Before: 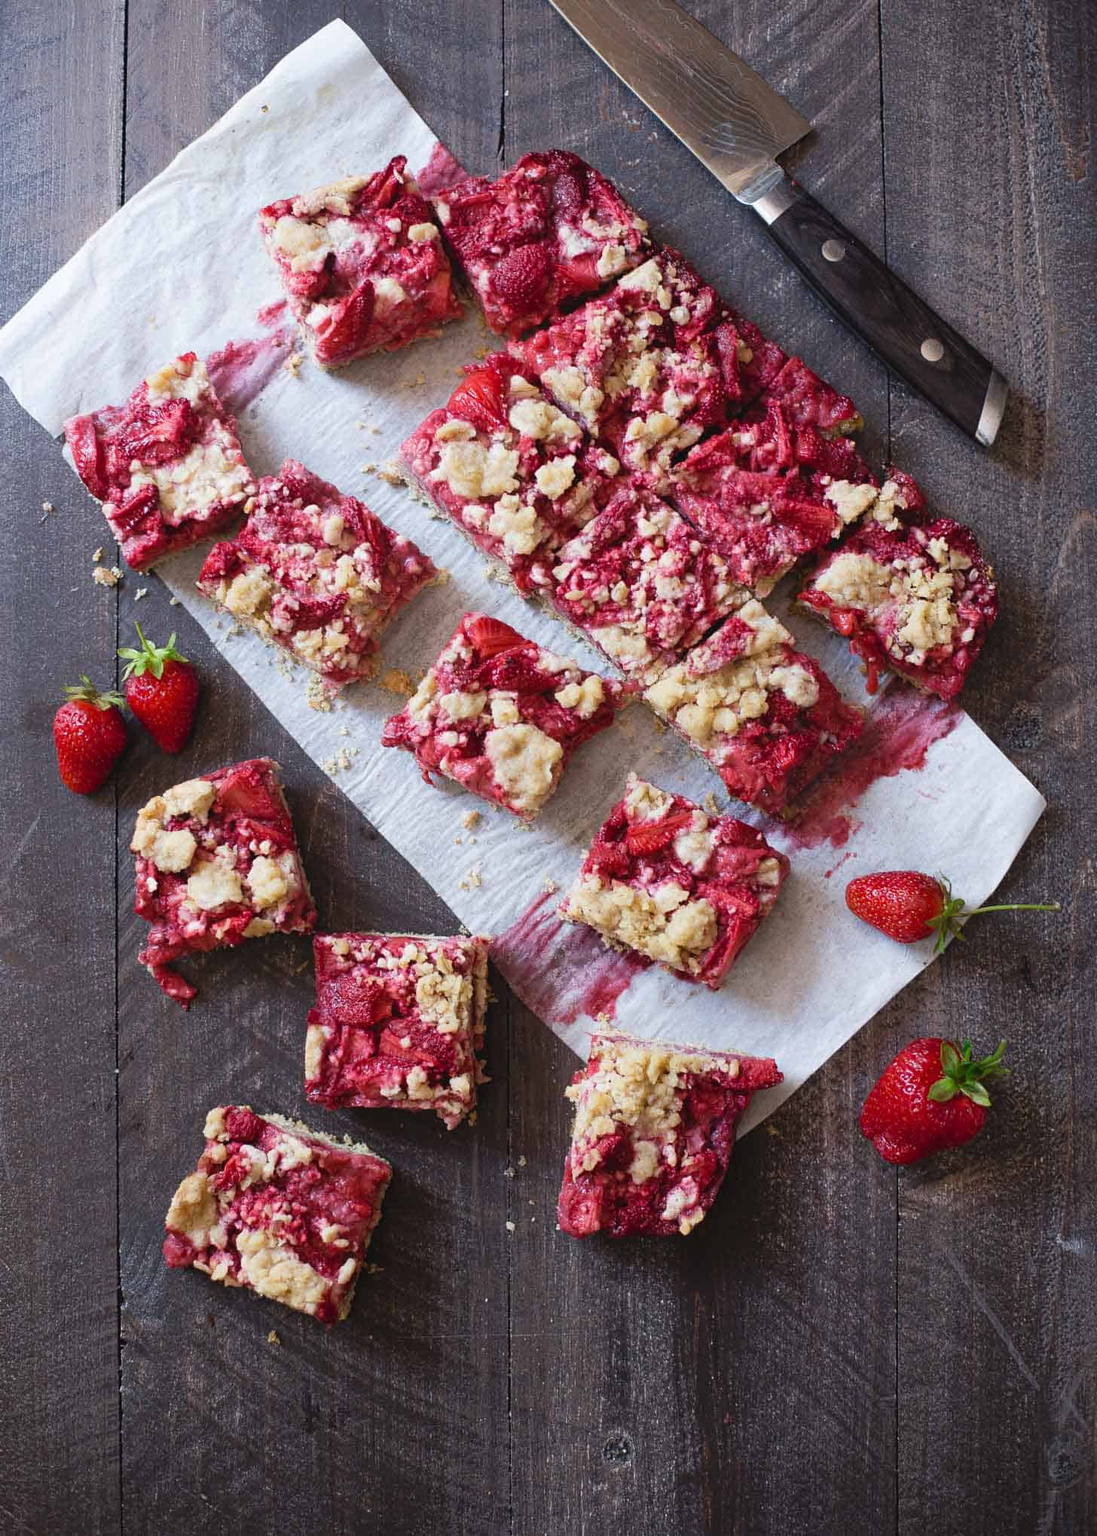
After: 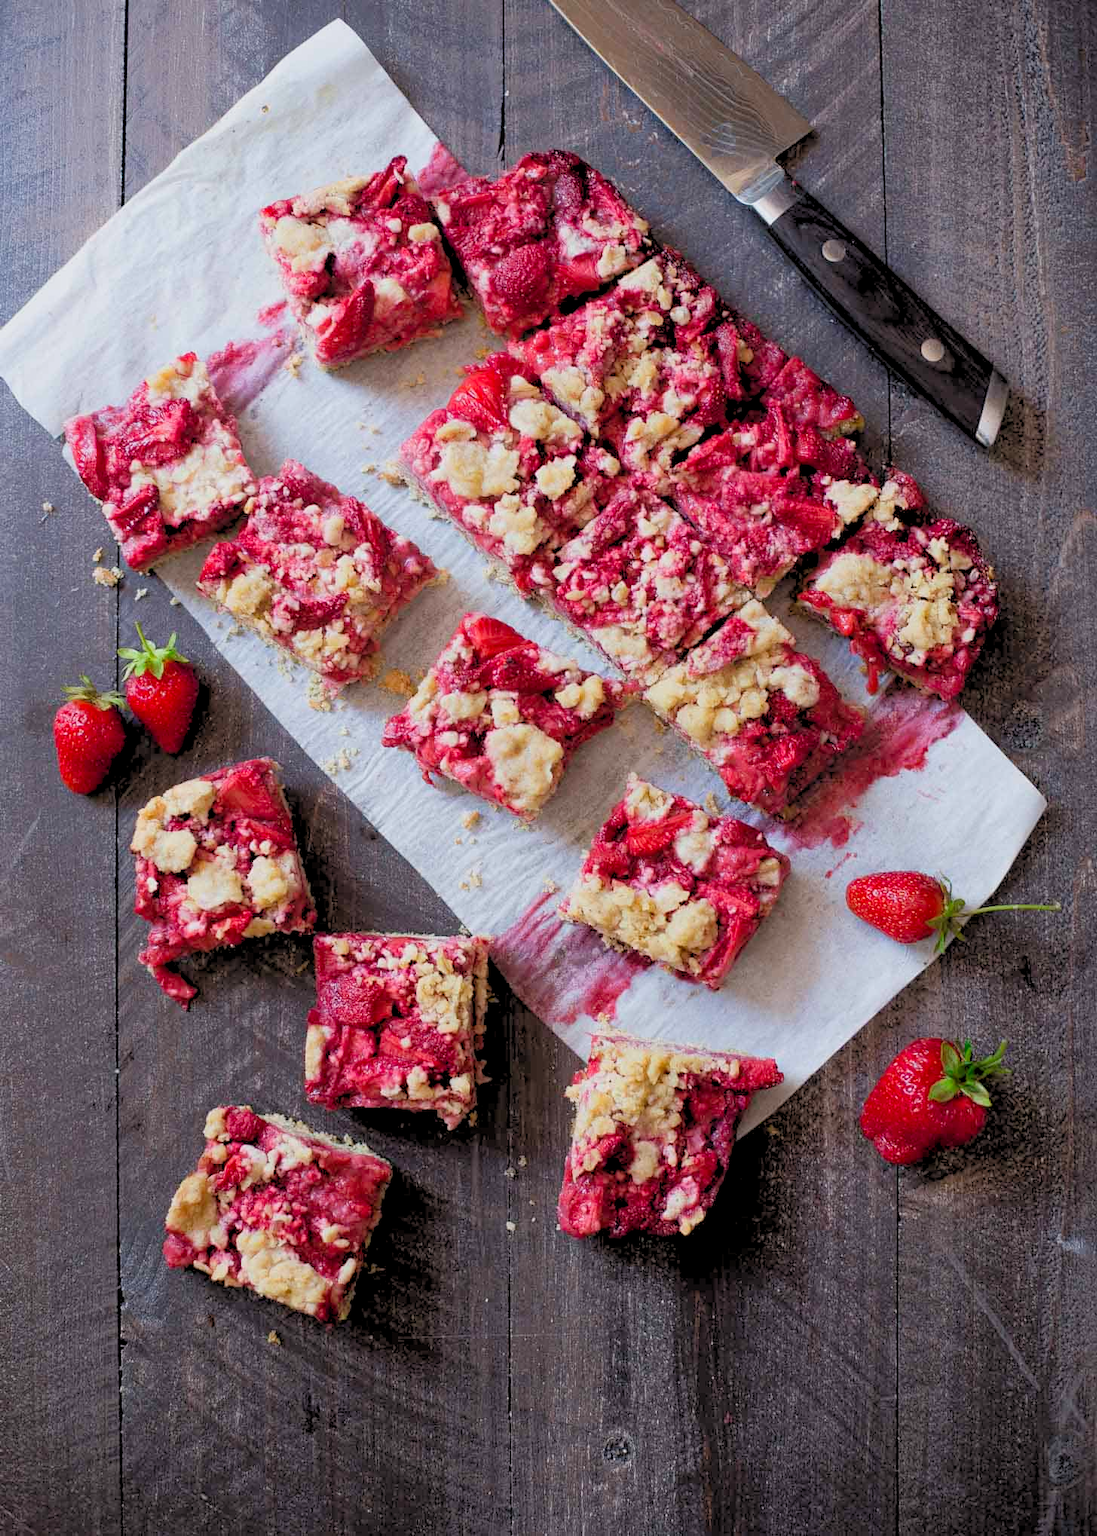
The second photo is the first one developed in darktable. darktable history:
rgb levels: preserve colors sum RGB, levels [[0.038, 0.433, 0.934], [0, 0.5, 1], [0, 0.5, 1]]
contrast brightness saturation: saturation 0.13
